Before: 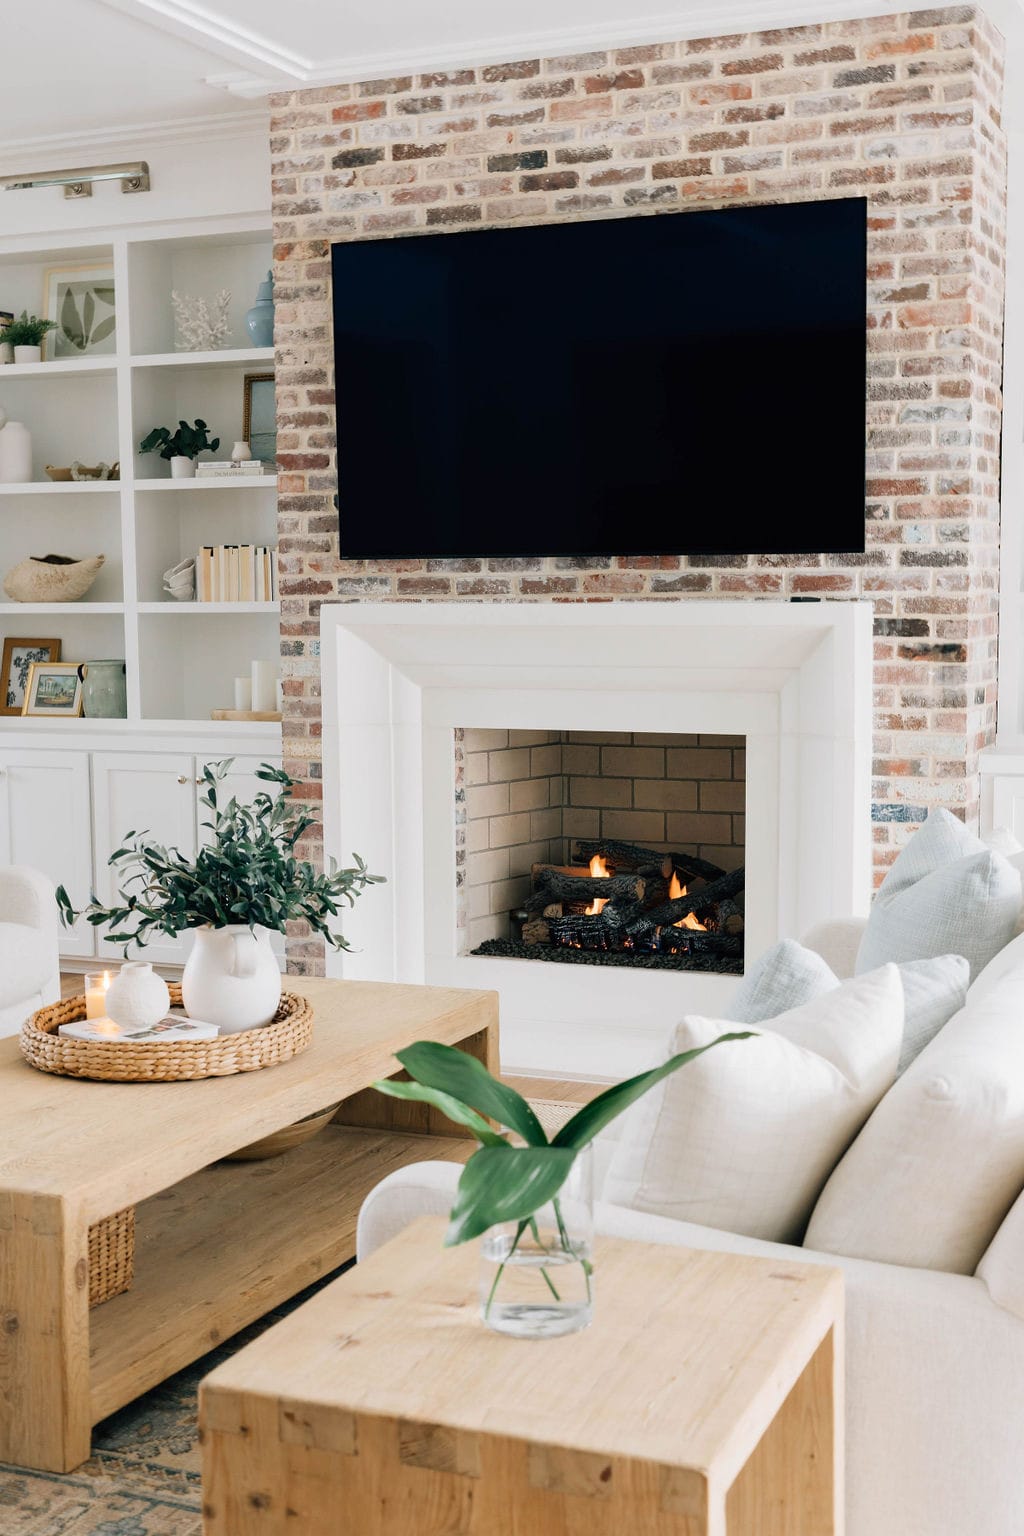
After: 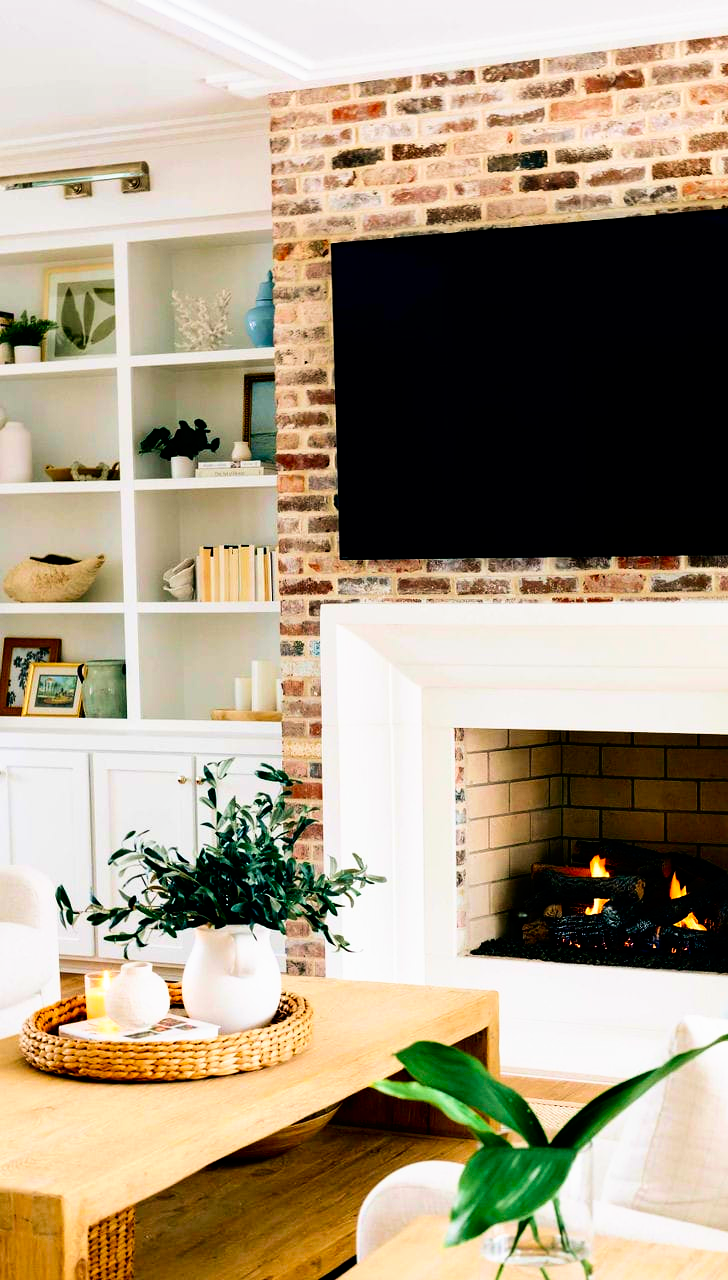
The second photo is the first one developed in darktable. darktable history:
color balance: on, module defaults
velvia: on, module defaults
color balance rgb: perceptual saturation grading › global saturation 25%, perceptual brilliance grading › mid-tones 10%, perceptual brilliance grading › shadows 15%, global vibrance 20%
crop: right 28.885%, bottom 16.626%
shadows and highlights: shadows 37.27, highlights -28.18, soften with gaussian
tone curve: curves: ch0 [(0, 0) (0.003, 0) (0.011, 0.001) (0.025, 0.003) (0.044, 0.004) (0.069, 0.007) (0.1, 0.01) (0.136, 0.033) (0.177, 0.082) (0.224, 0.141) (0.277, 0.208) (0.335, 0.282) (0.399, 0.363) (0.468, 0.451) (0.543, 0.545) (0.623, 0.647) (0.709, 0.756) (0.801, 0.87) (0.898, 0.972) (1, 1)], preserve colors none
contrast brightness saturation: contrast 0.21, brightness -0.11, saturation 0.21
